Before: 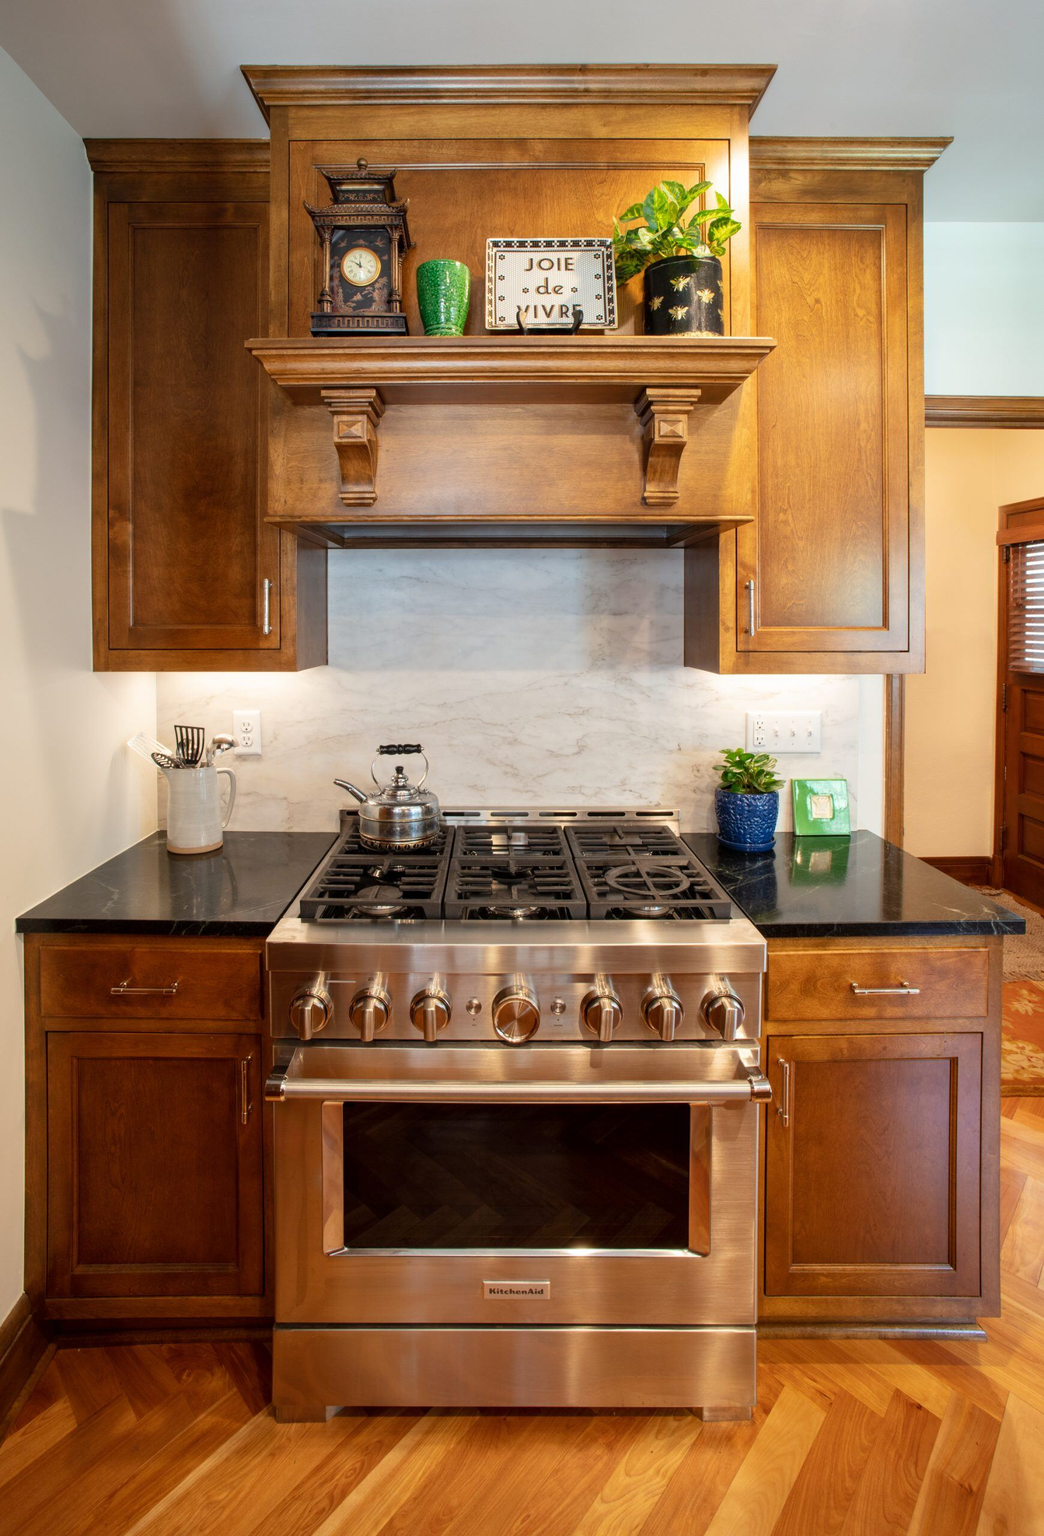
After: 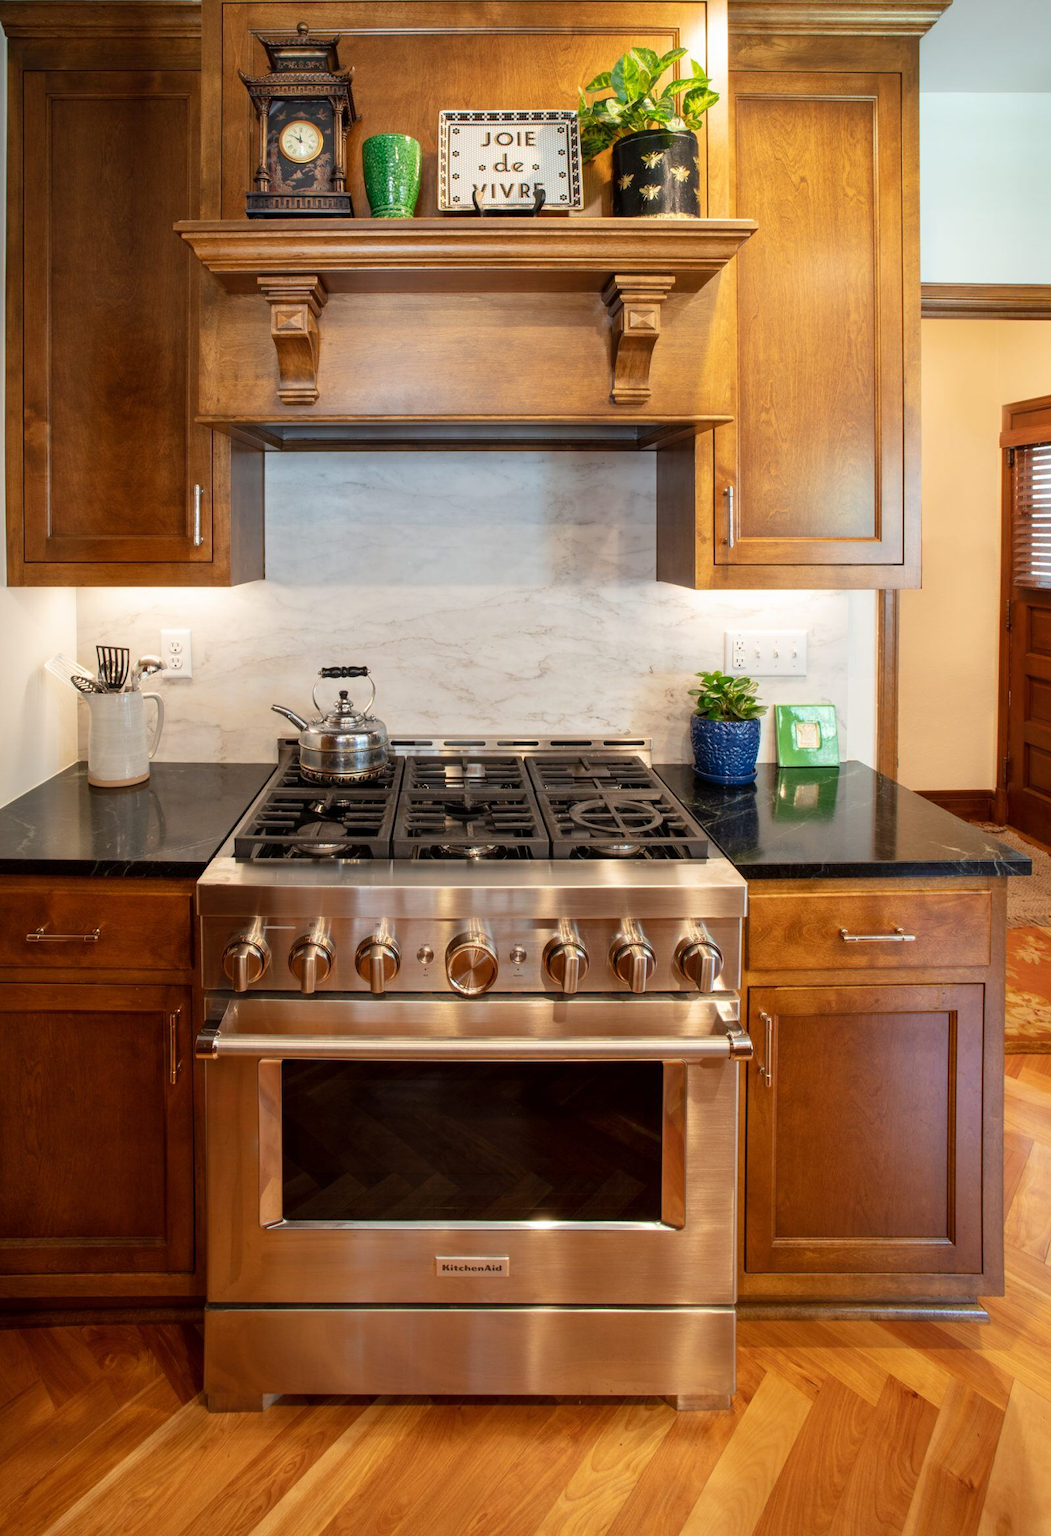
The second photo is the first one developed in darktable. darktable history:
crop and rotate: left 8.372%, top 8.995%
